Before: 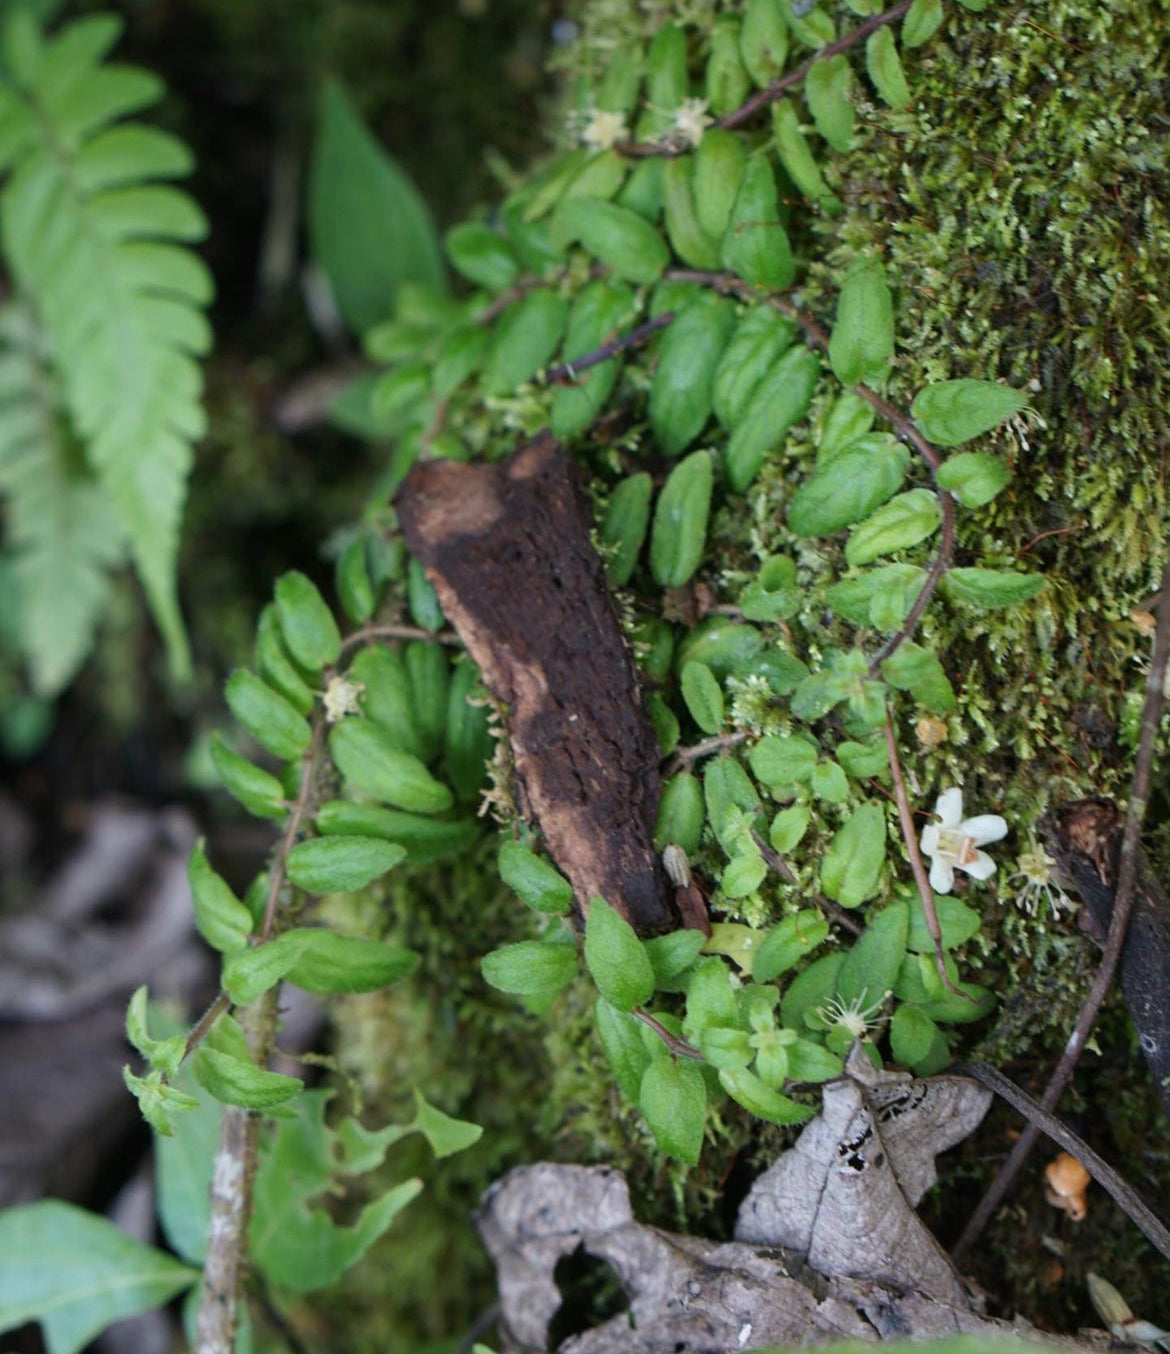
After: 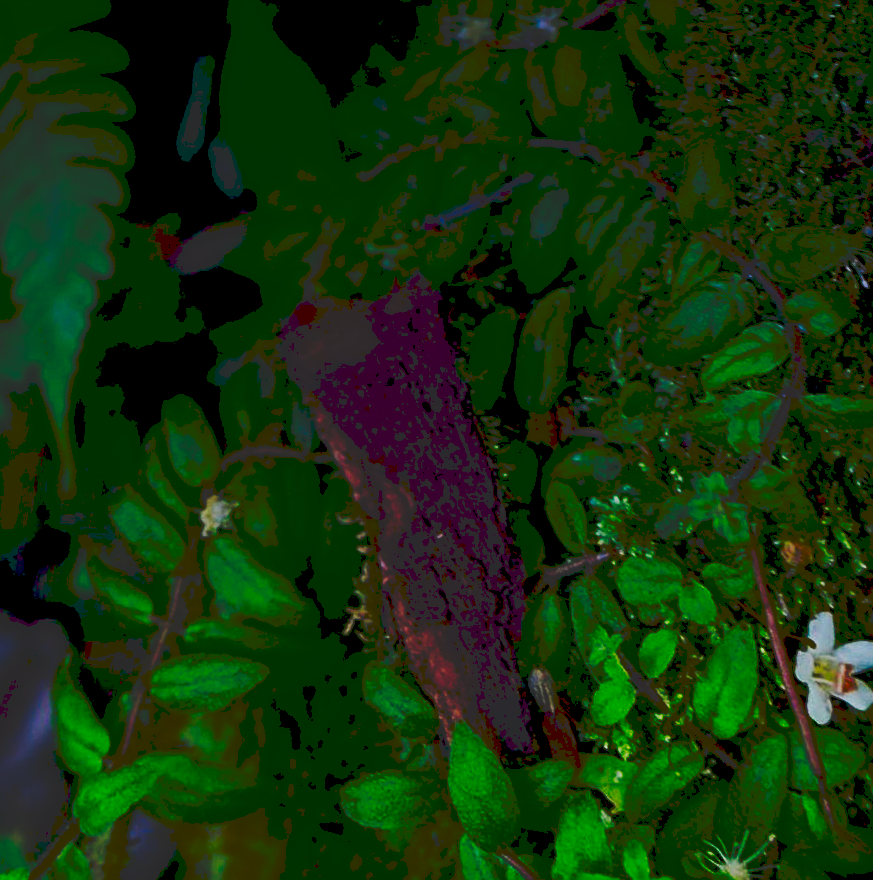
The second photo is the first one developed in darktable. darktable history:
tone curve: curves: ch0 [(0, 0) (0.003, 0.169) (0.011, 0.169) (0.025, 0.169) (0.044, 0.173) (0.069, 0.178) (0.1, 0.183) (0.136, 0.185) (0.177, 0.197) (0.224, 0.227) (0.277, 0.292) (0.335, 0.391) (0.399, 0.491) (0.468, 0.592) (0.543, 0.672) (0.623, 0.734) (0.709, 0.785) (0.801, 0.844) (0.898, 0.893) (1, 1)], preserve colors none
contrast brightness saturation: brightness -1, saturation 1
rotate and perspective: rotation 0.72°, lens shift (vertical) -0.352, lens shift (horizontal) -0.051, crop left 0.152, crop right 0.859, crop top 0.019, crop bottom 0.964
crop: left 1.509%, top 3.452%, right 7.696%, bottom 28.452%
graduated density: hue 238.83°, saturation 50%
rgb levels: preserve colors sum RGB, levels [[0.038, 0.433, 0.934], [0, 0.5, 1], [0, 0.5, 1]]
tone equalizer: on, module defaults
sharpen: on, module defaults
